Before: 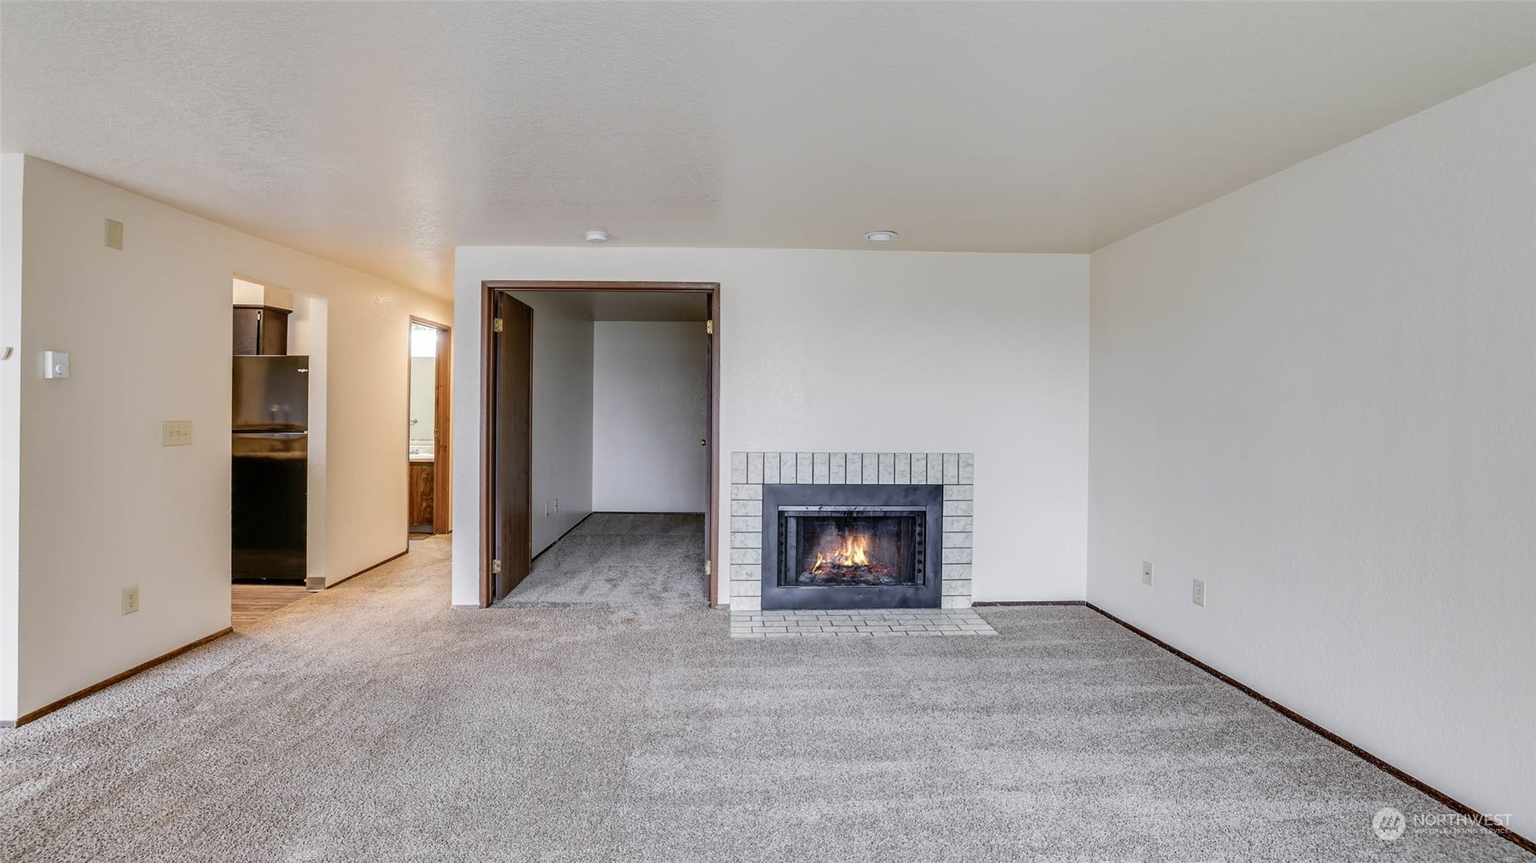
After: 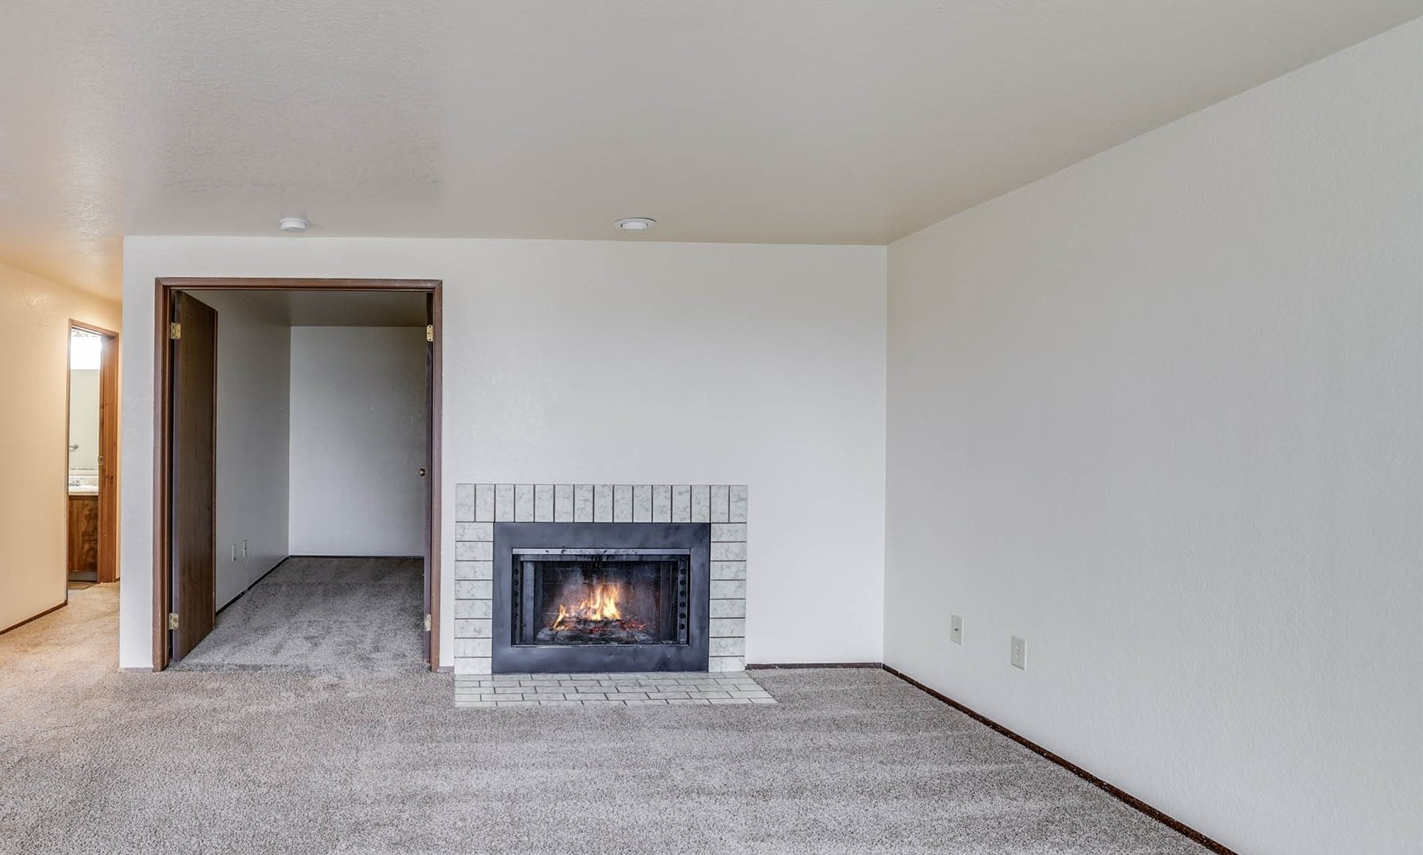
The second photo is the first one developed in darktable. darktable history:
crop: left 22.952%, top 5.837%, bottom 11.734%
local contrast: mode bilateral grid, contrast 15, coarseness 36, detail 105%, midtone range 0.2
